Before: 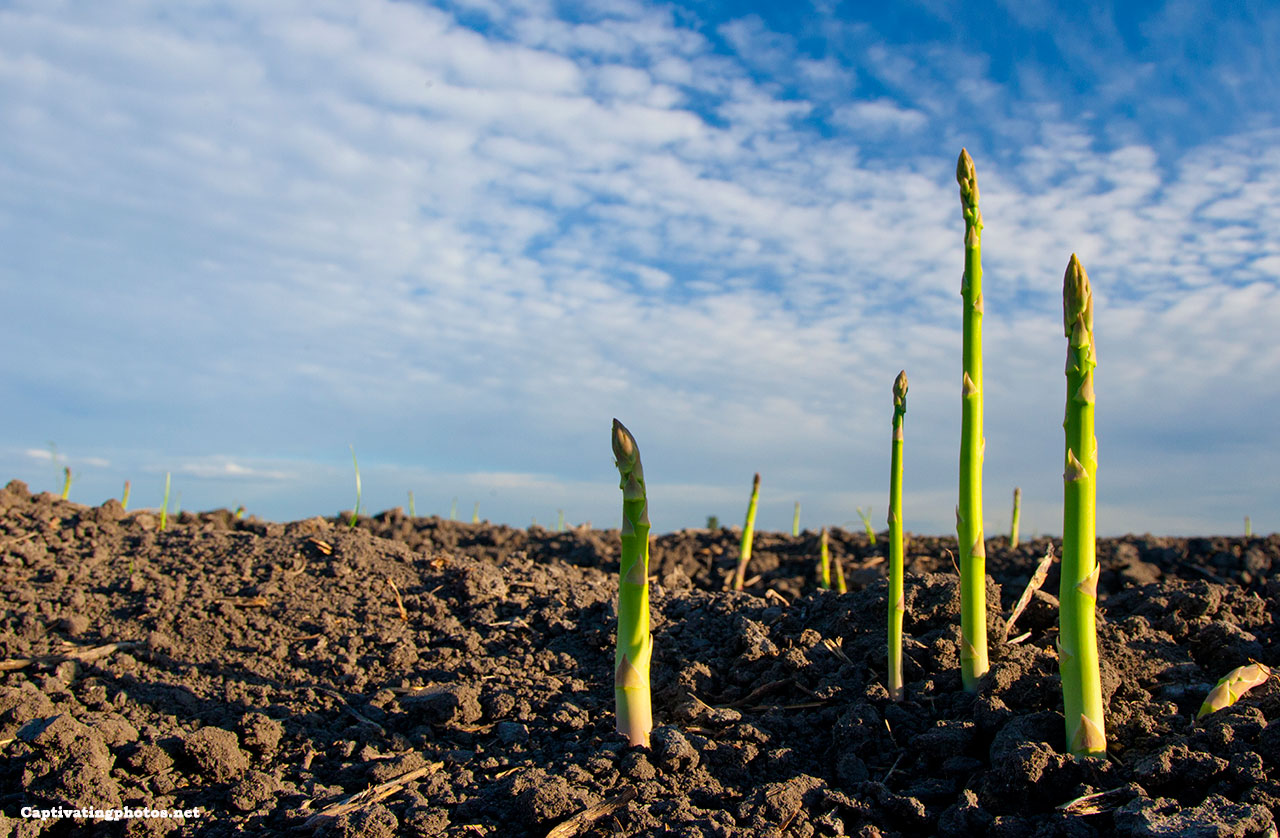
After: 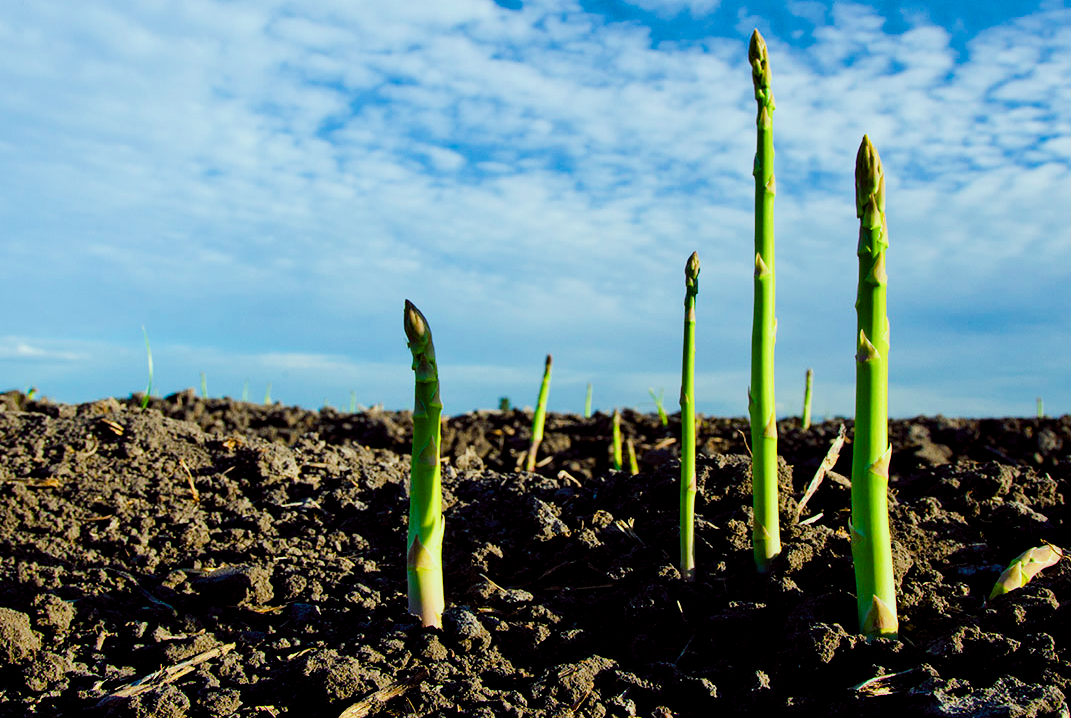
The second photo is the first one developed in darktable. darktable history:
color balance rgb: shadows lift › luminance -7.7%, shadows lift › chroma 2.13%, shadows lift › hue 200.79°, power › luminance -7.77%, power › chroma 2.27%, power › hue 220.69°, highlights gain › luminance 15.15%, highlights gain › chroma 4%, highlights gain › hue 209.35°, global offset › luminance -0.21%, global offset › chroma 0.27%, perceptual saturation grading › global saturation 24.42%, perceptual saturation grading › highlights -24.42%, perceptual saturation grading › mid-tones 24.42%, perceptual saturation grading › shadows 40%, perceptual brilliance grading › global brilliance -5%, perceptual brilliance grading › highlights 24.42%, perceptual brilliance grading › mid-tones 7%, perceptual brilliance grading › shadows -5%
crop: left 16.315%, top 14.246%
exposure: exposure 0 EV, compensate highlight preservation false
filmic rgb: black relative exposure -7.65 EV, white relative exposure 4.56 EV, hardness 3.61, contrast 1.05
